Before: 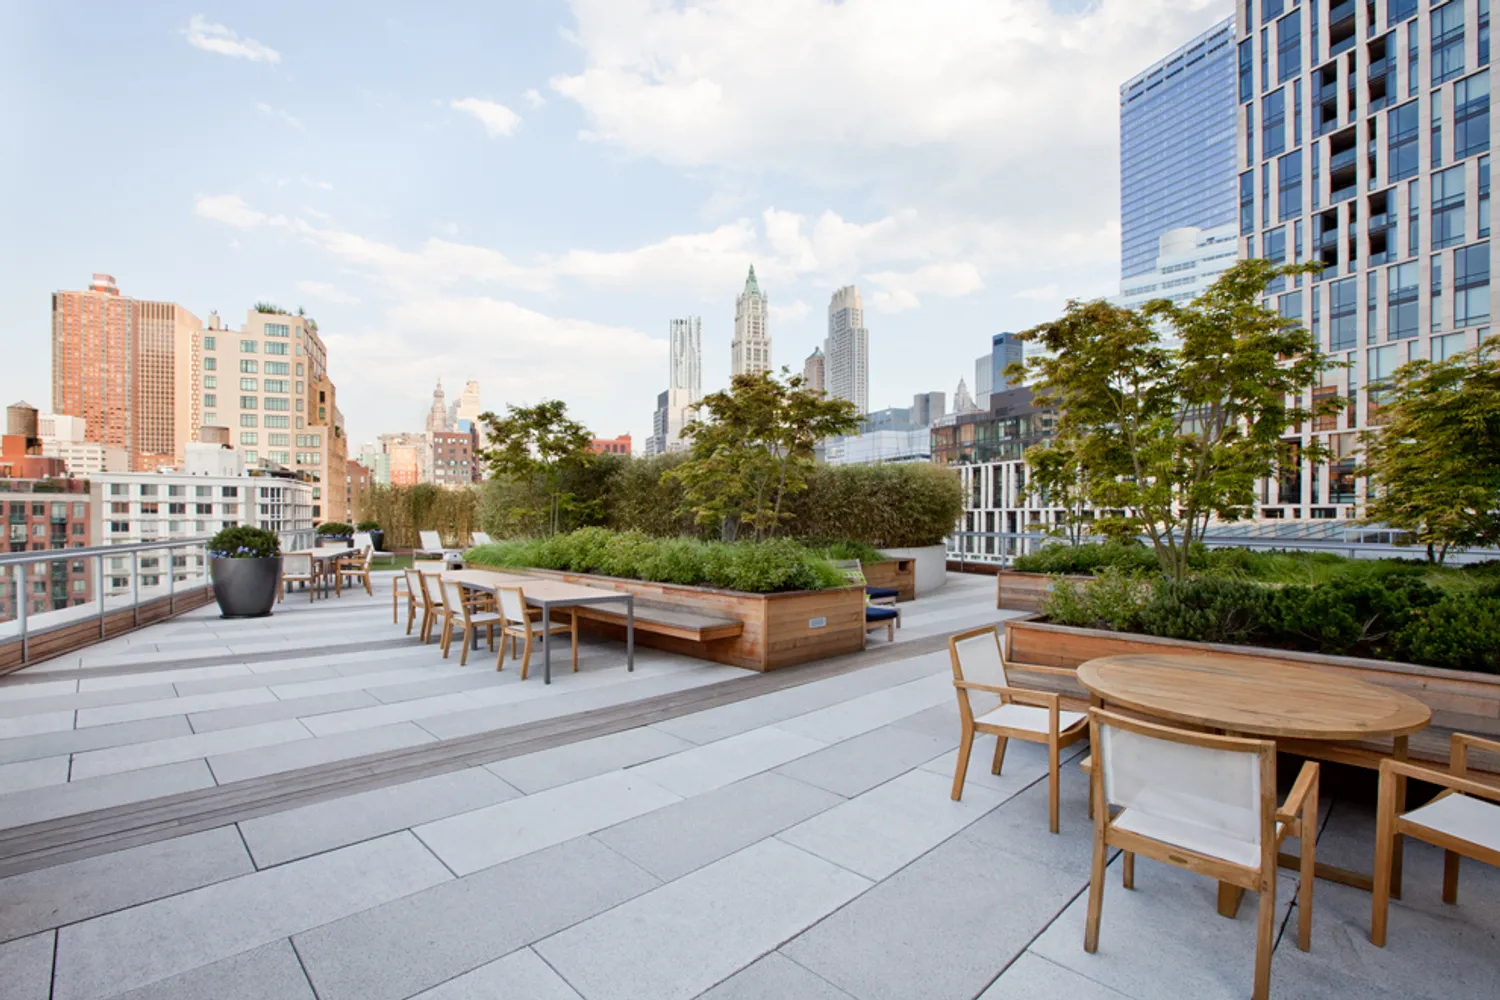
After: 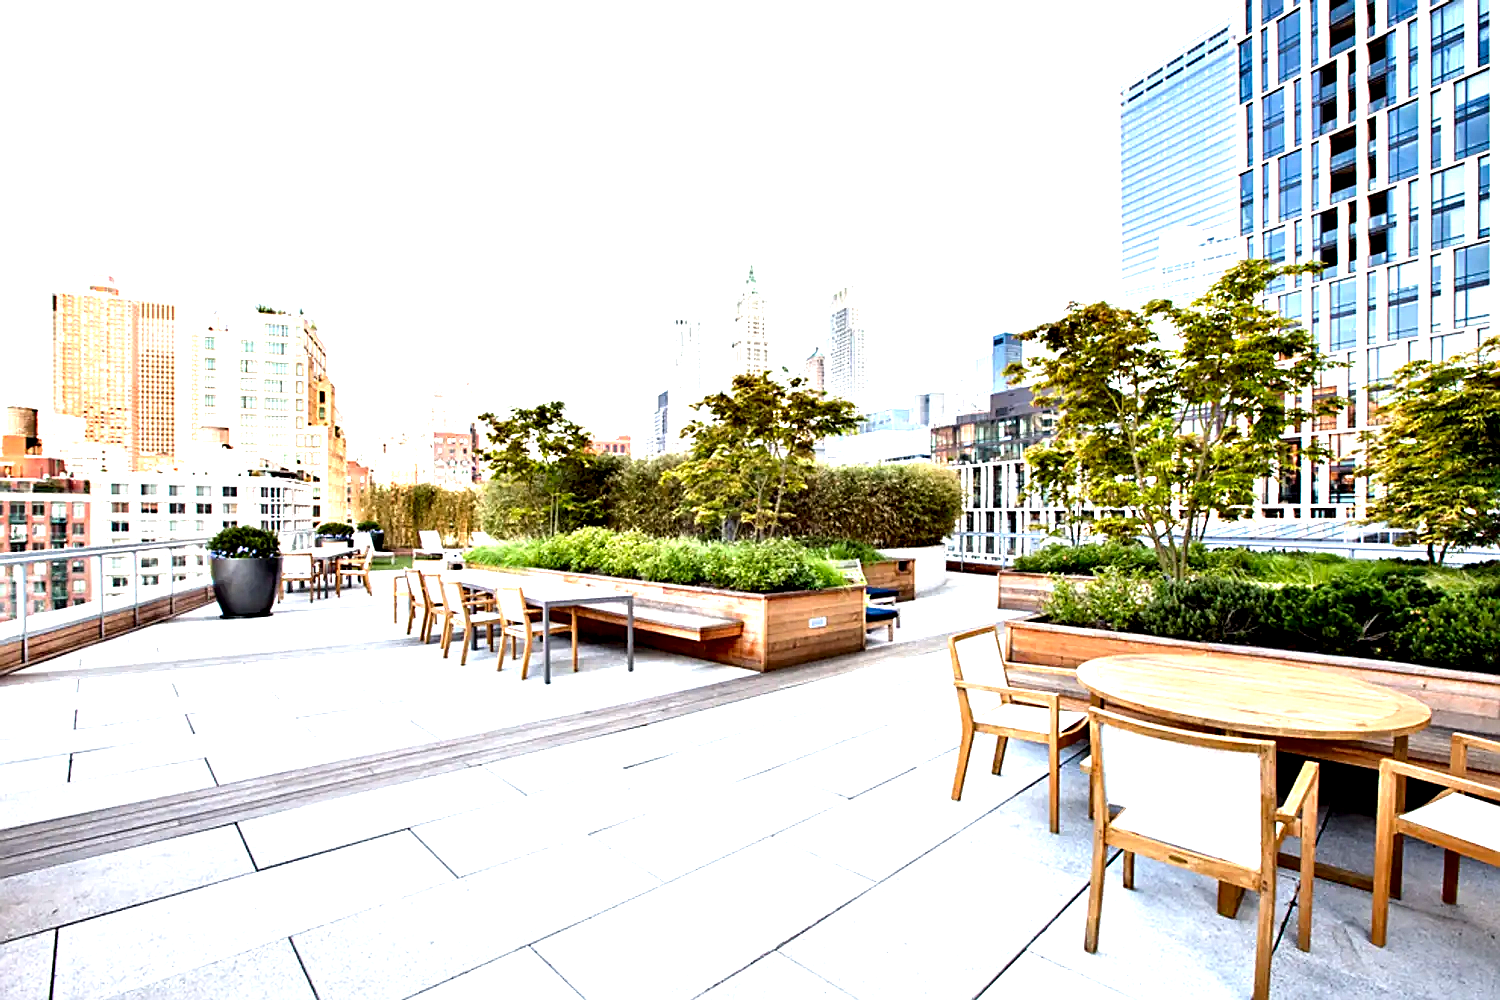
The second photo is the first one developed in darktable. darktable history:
sharpen: on, module defaults
exposure: black level correction 0, exposure 1.568 EV, compensate highlight preservation false
contrast equalizer: octaves 7, y [[0.6 ×6], [0.55 ×6], [0 ×6], [0 ×6], [0 ×6]]
